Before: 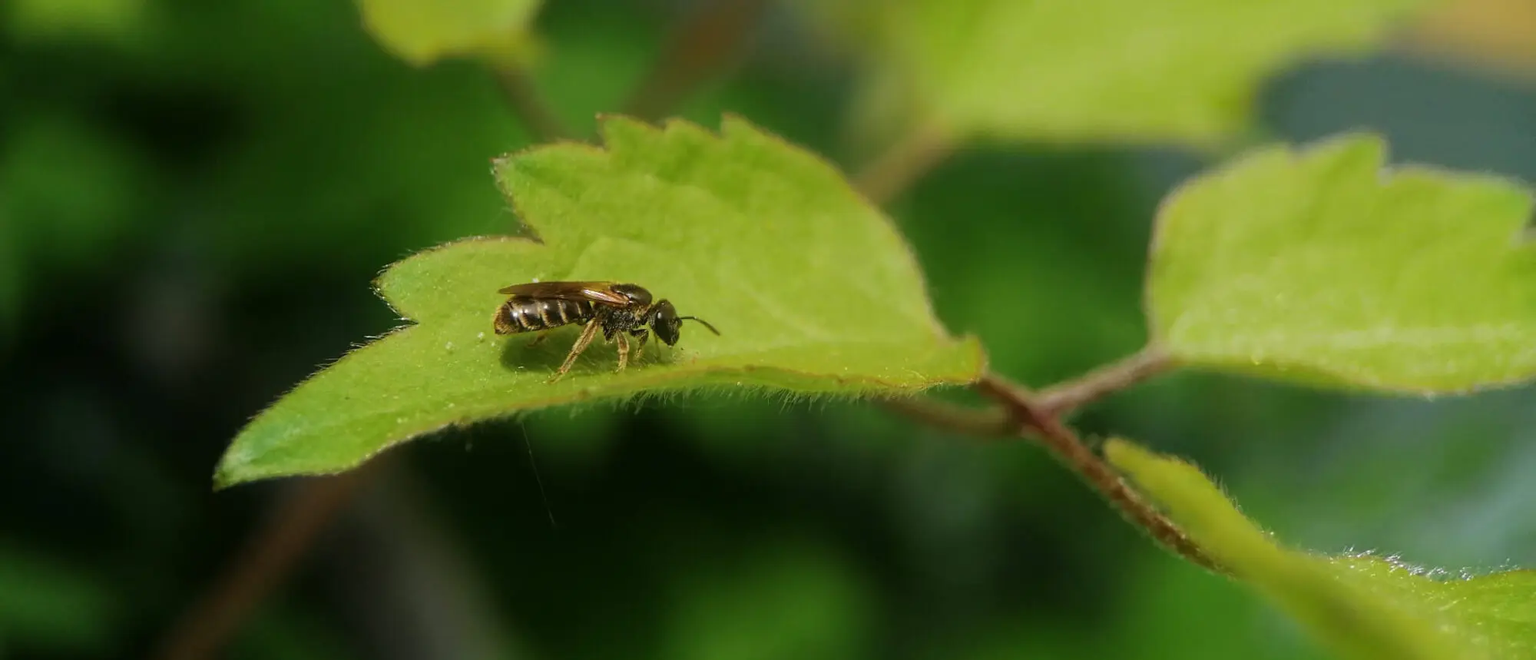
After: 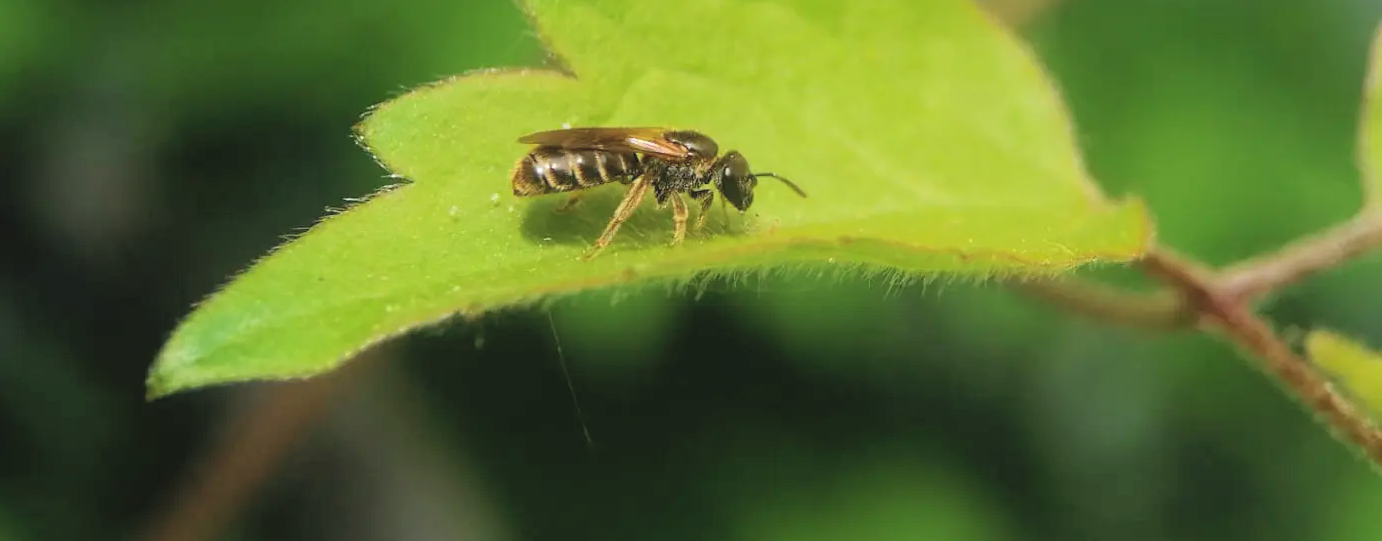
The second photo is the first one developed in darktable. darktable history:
crop: left 6.585%, top 27.902%, right 24.298%, bottom 9.07%
contrast brightness saturation: contrast 0.103, brightness 0.294, saturation 0.135
